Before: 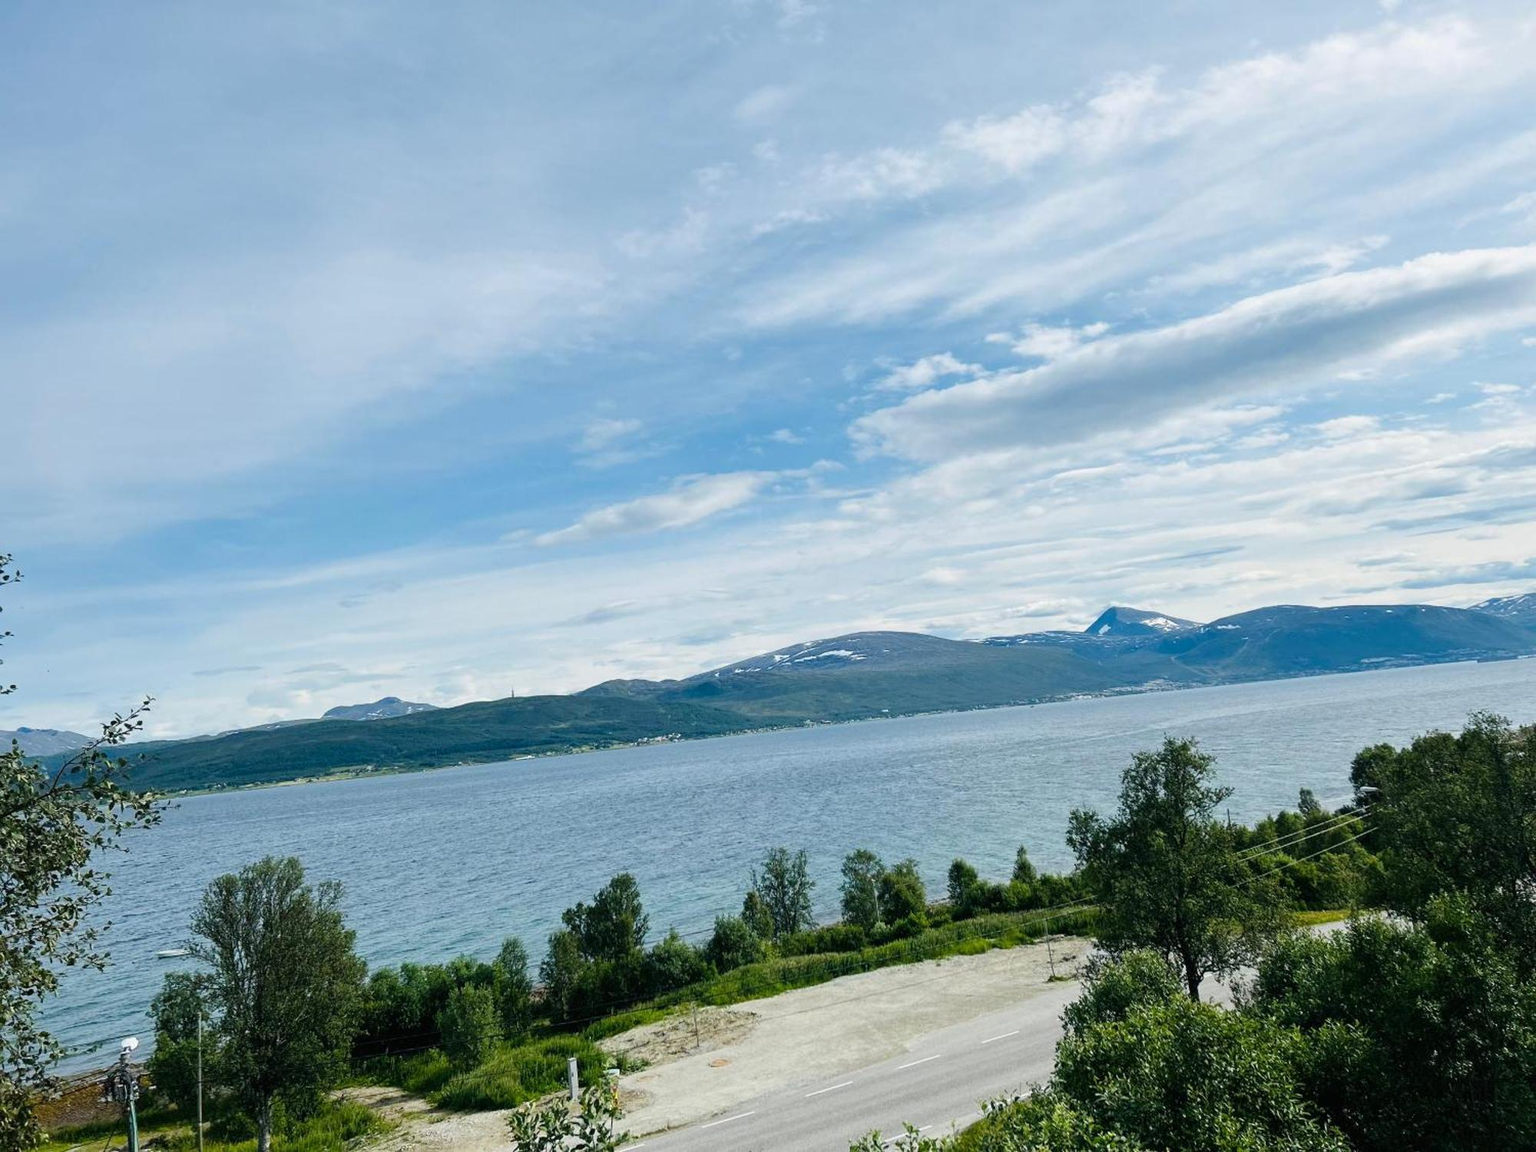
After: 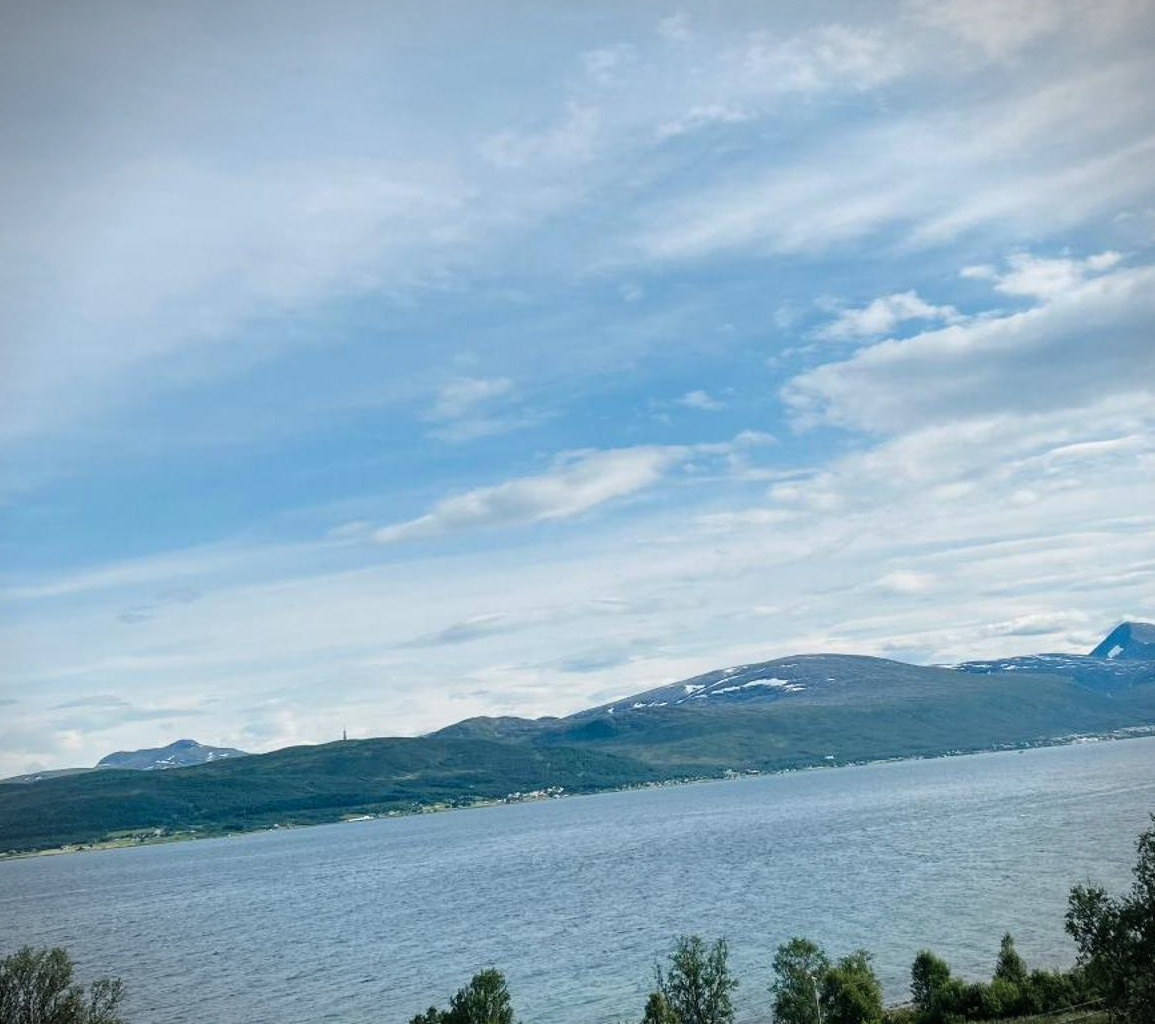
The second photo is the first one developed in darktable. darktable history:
vignetting: fall-off start 97.22%, width/height ratio 1.181, unbound false
crop: left 16.178%, top 11.25%, right 26.045%, bottom 20.466%
